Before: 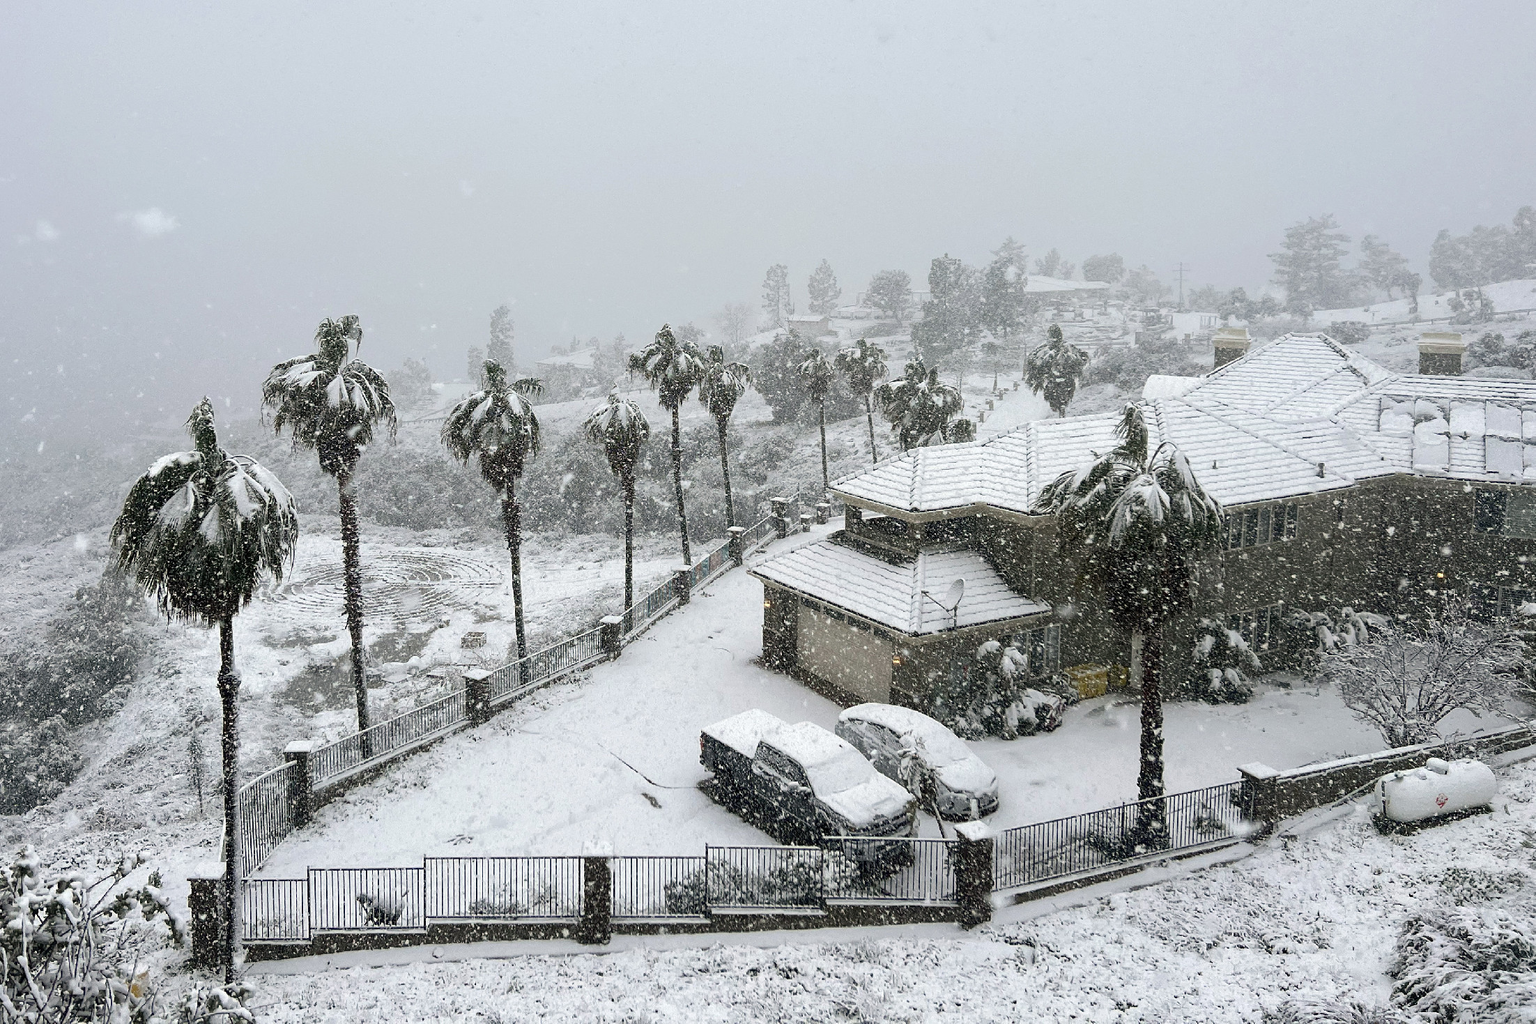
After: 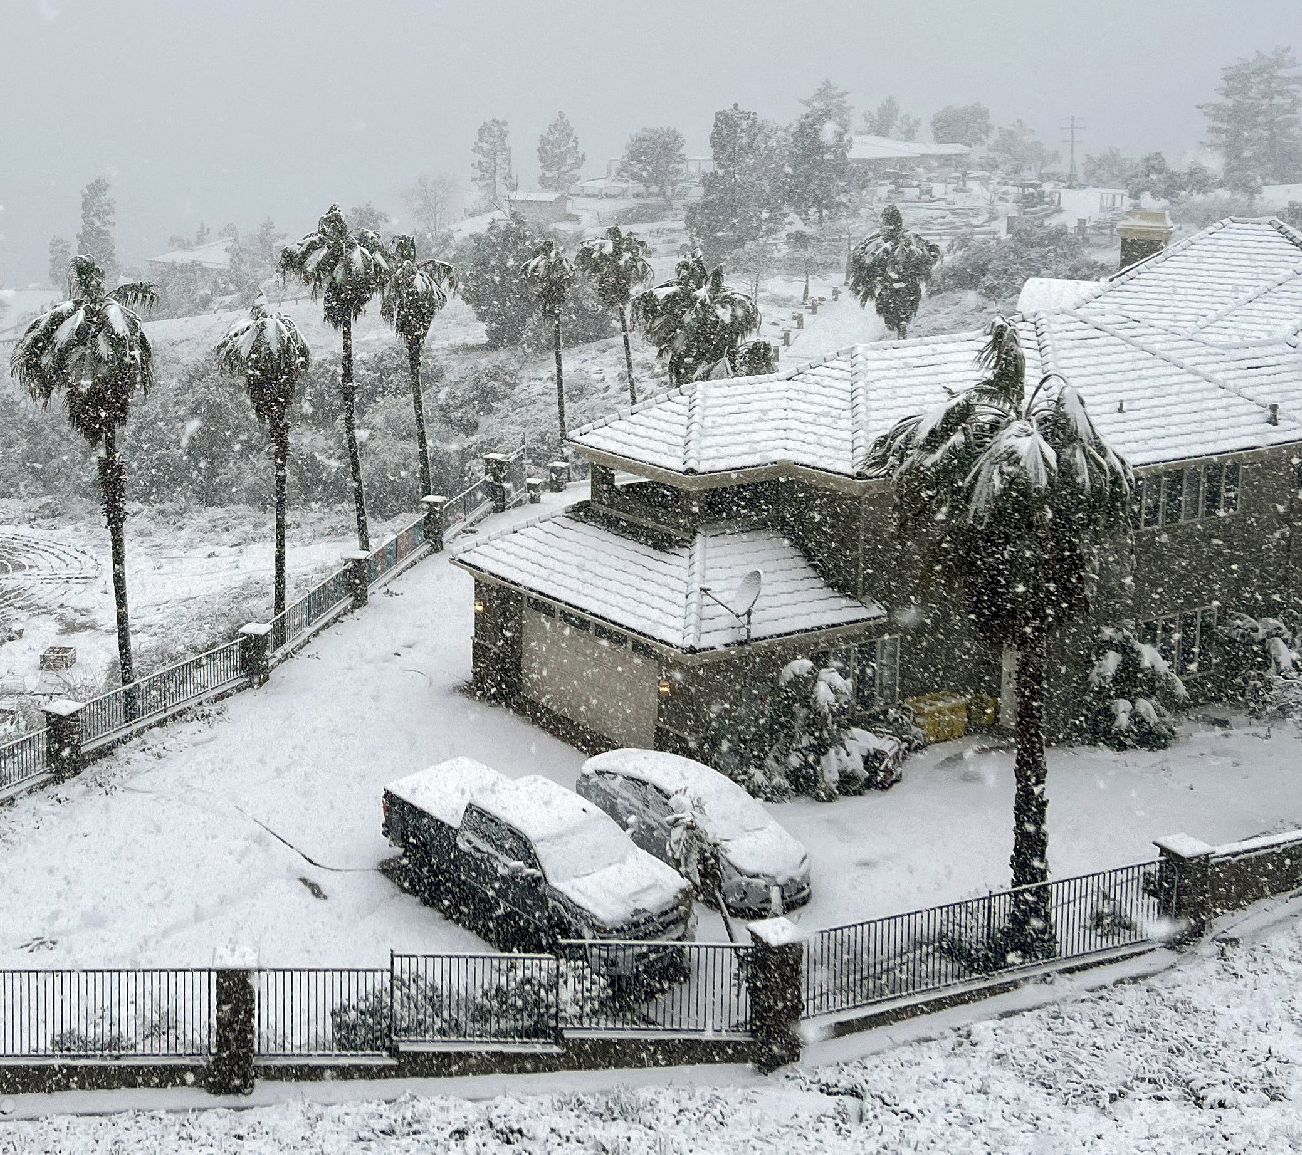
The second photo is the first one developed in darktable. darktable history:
local contrast: mode bilateral grid, contrast 20, coarseness 50, detail 120%, midtone range 0.2
crop and rotate: left 28.256%, top 17.734%, right 12.656%, bottom 3.573%
